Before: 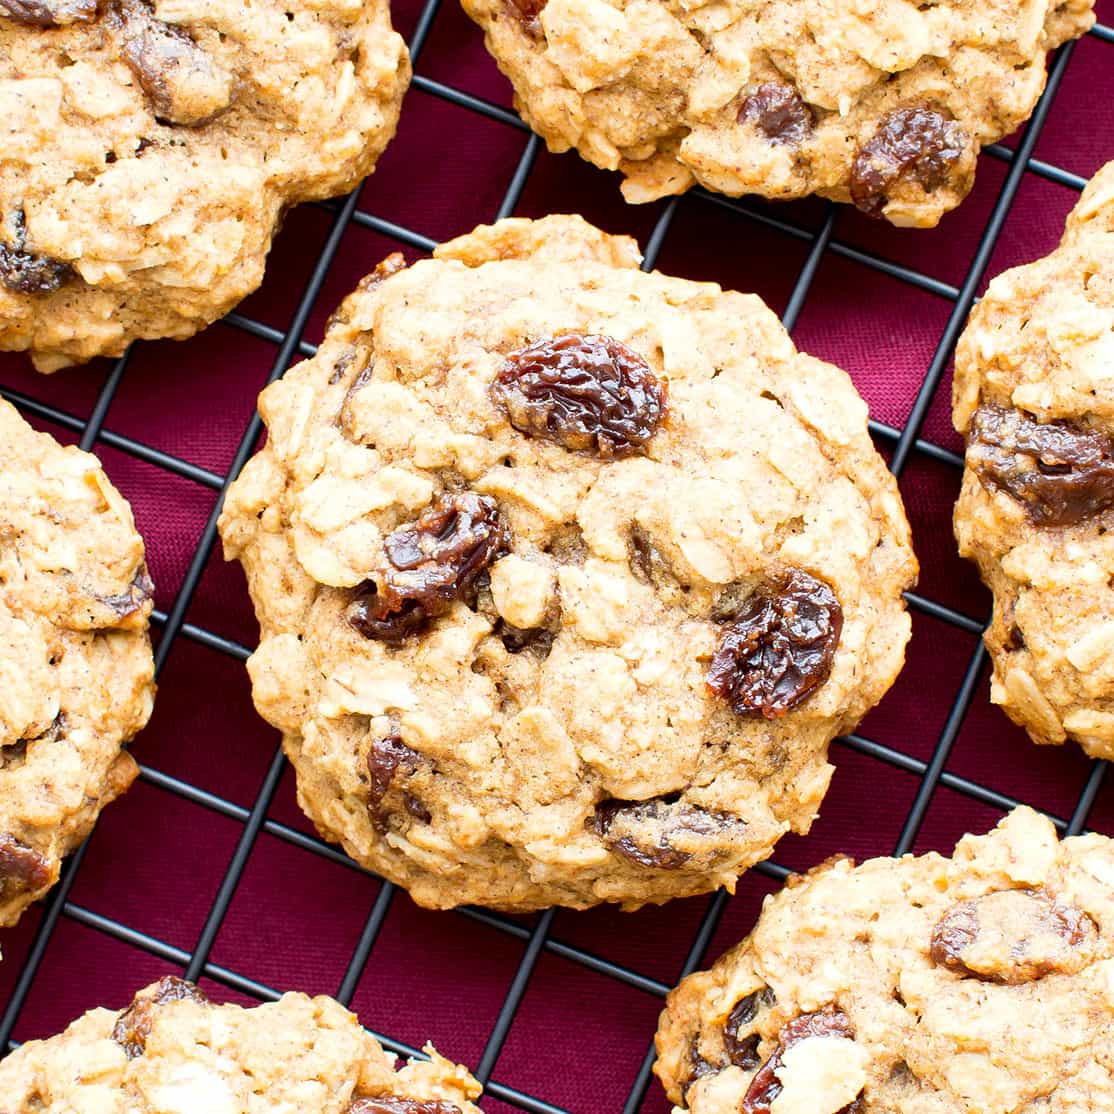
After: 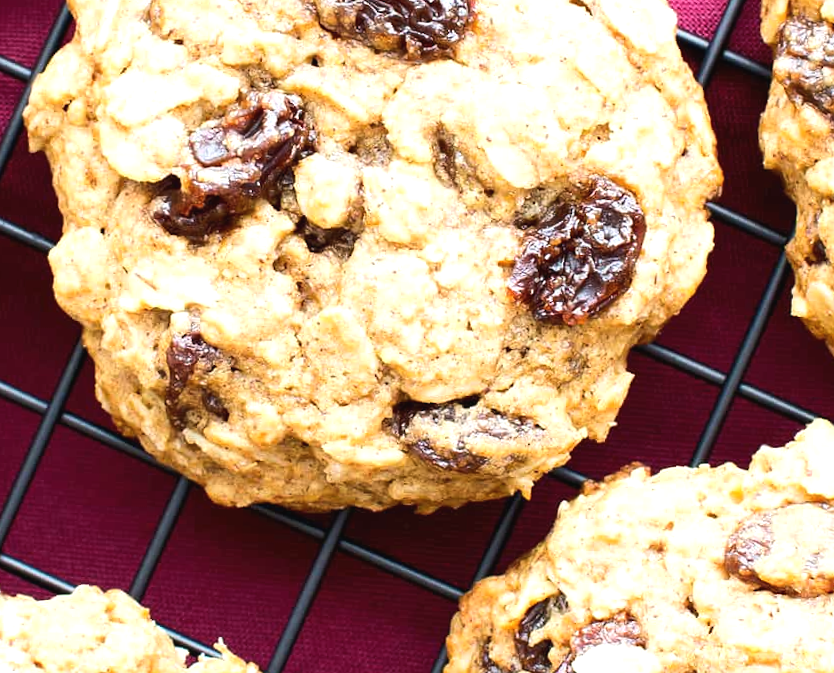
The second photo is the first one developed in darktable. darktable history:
tone equalizer: -8 EV -0.001 EV, -7 EV 0.001 EV, -6 EV -0.002 EV, -5 EV -0.003 EV, -4 EV -0.062 EV, -3 EV -0.222 EV, -2 EV -0.267 EV, -1 EV 0.105 EV, +0 EV 0.303 EV
exposure: black level correction -0.003, exposure 0.04 EV, compensate highlight preservation false
crop and rotate: left 17.299%, top 35.115%, right 7.015%, bottom 1.024%
rotate and perspective: rotation 1.57°, crop left 0.018, crop right 0.982, crop top 0.039, crop bottom 0.961
